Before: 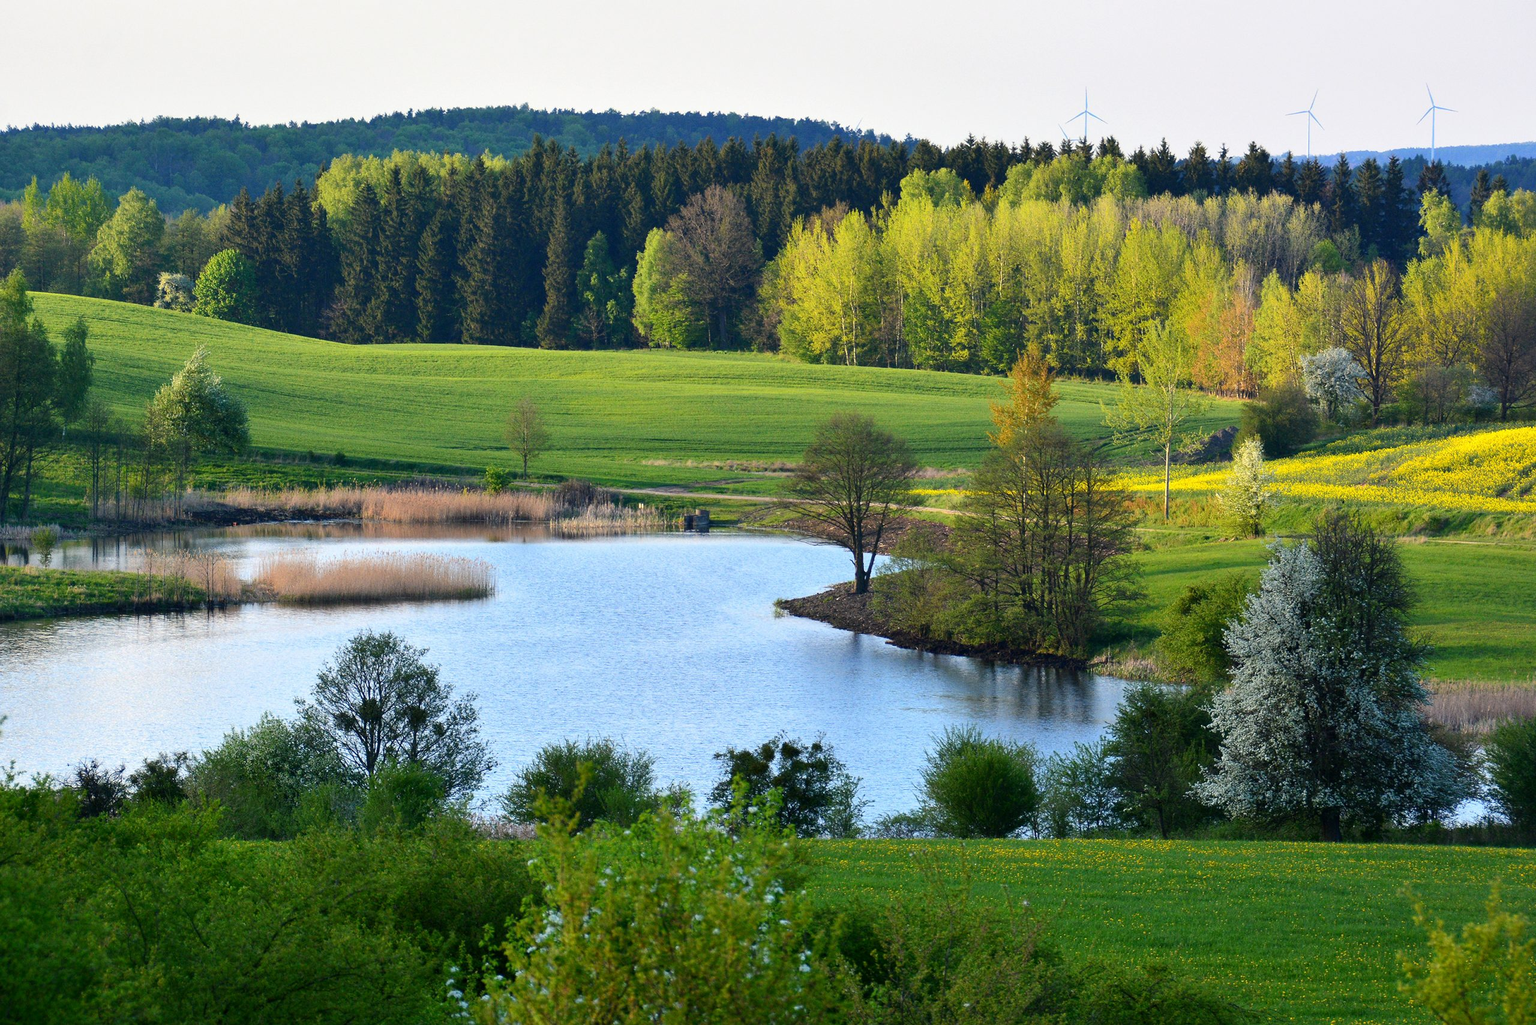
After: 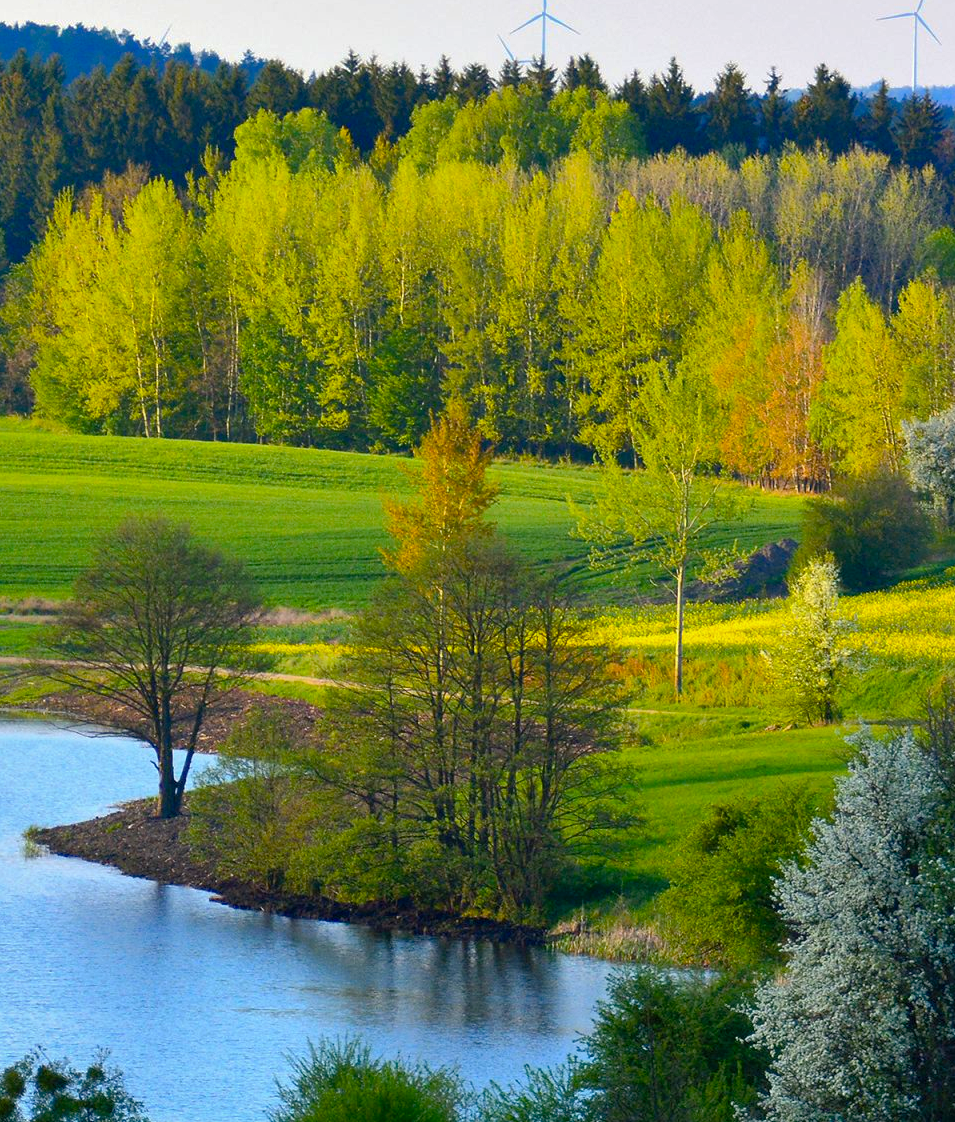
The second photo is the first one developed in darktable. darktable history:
shadows and highlights: on, module defaults
crop and rotate: left 49.467%, top 10.104%, right 13.212%, bottom 24.218%
color balance rgb: linear chroma grading › shadows 15.914%, perceptual saturation grading › global saturation 18.08%, global vibrance 20%
